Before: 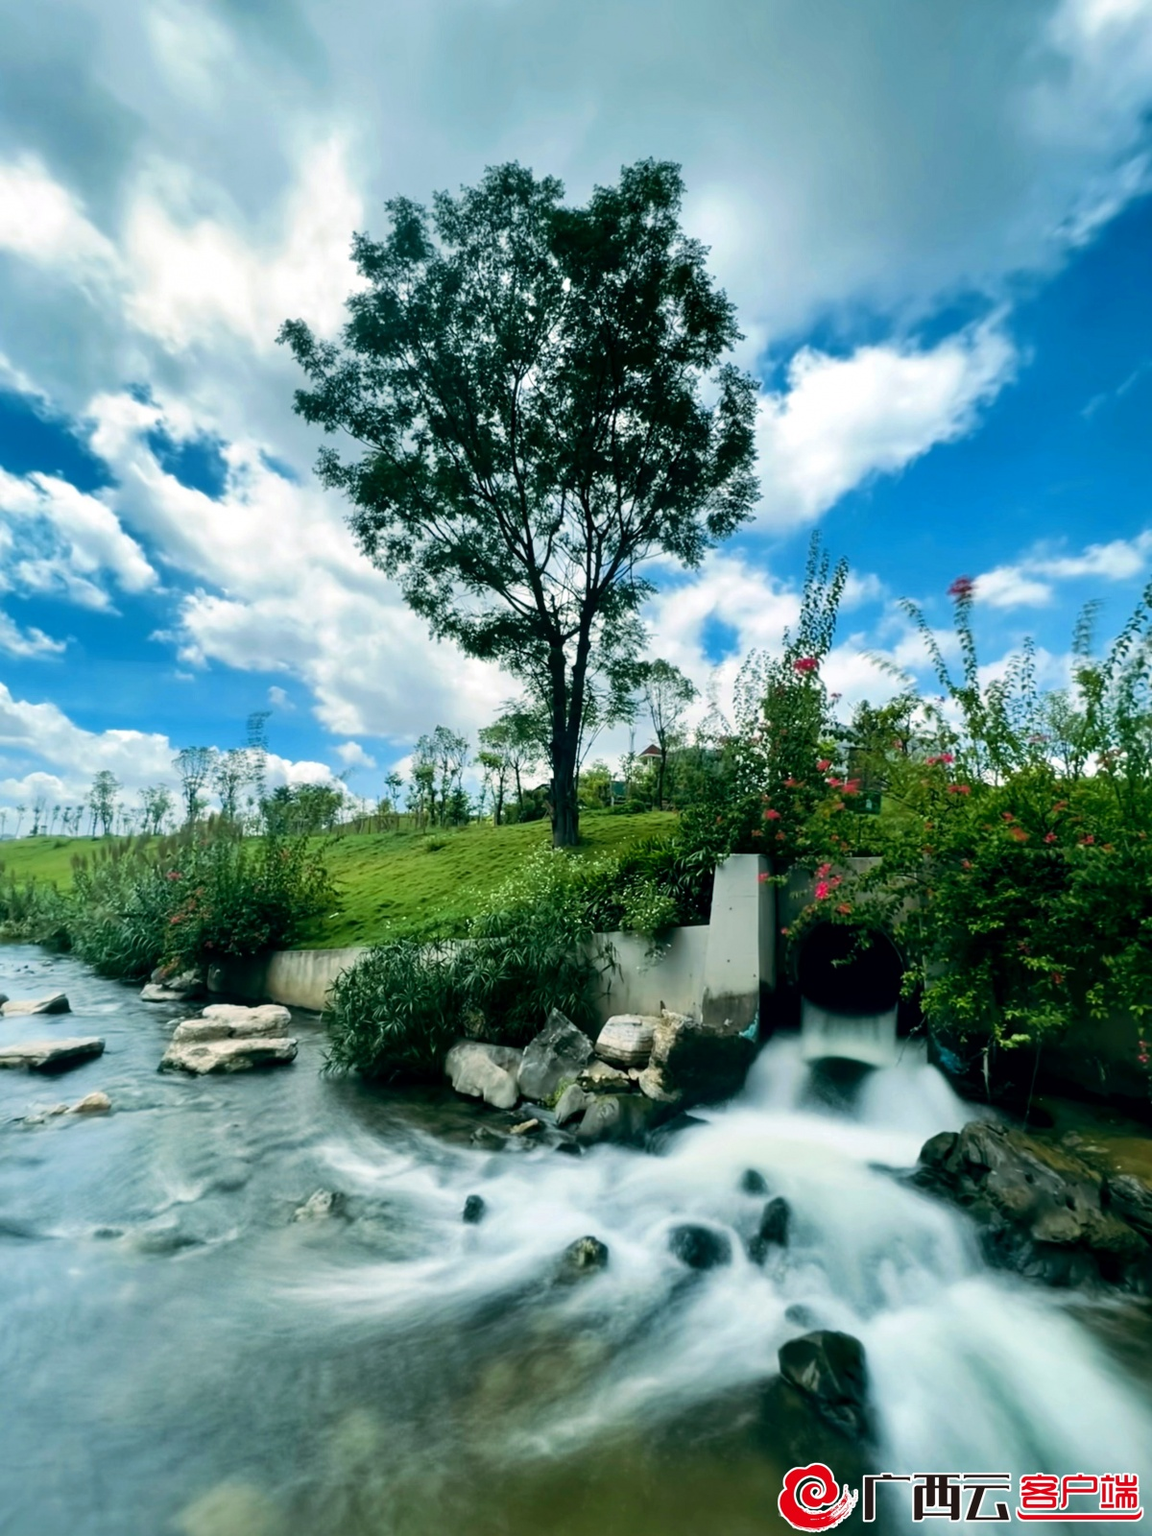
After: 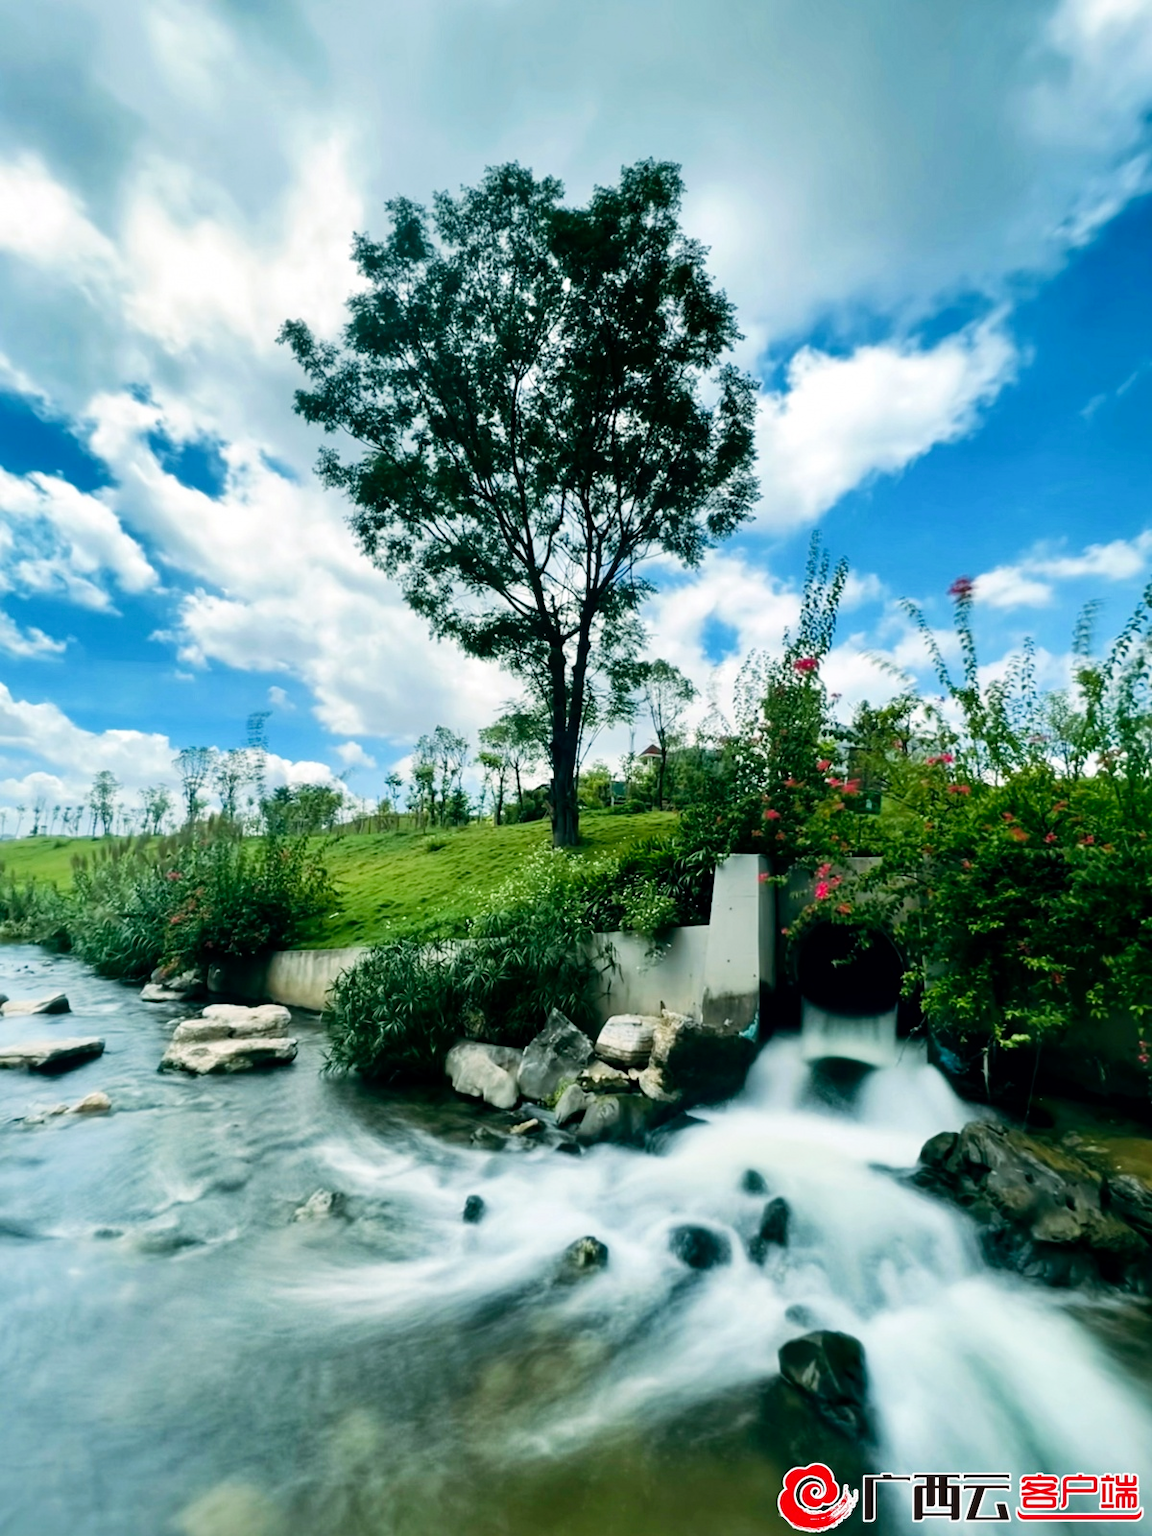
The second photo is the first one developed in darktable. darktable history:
tone curve: curves: ch0 [(0, 0) (0.004, 0.002) (0.02, 0.013) (0.218, 0.218) (0.664, 0.718) (0.832, 0.873) (1, 1)], preserve colors none
color zones: mix -62.47%
